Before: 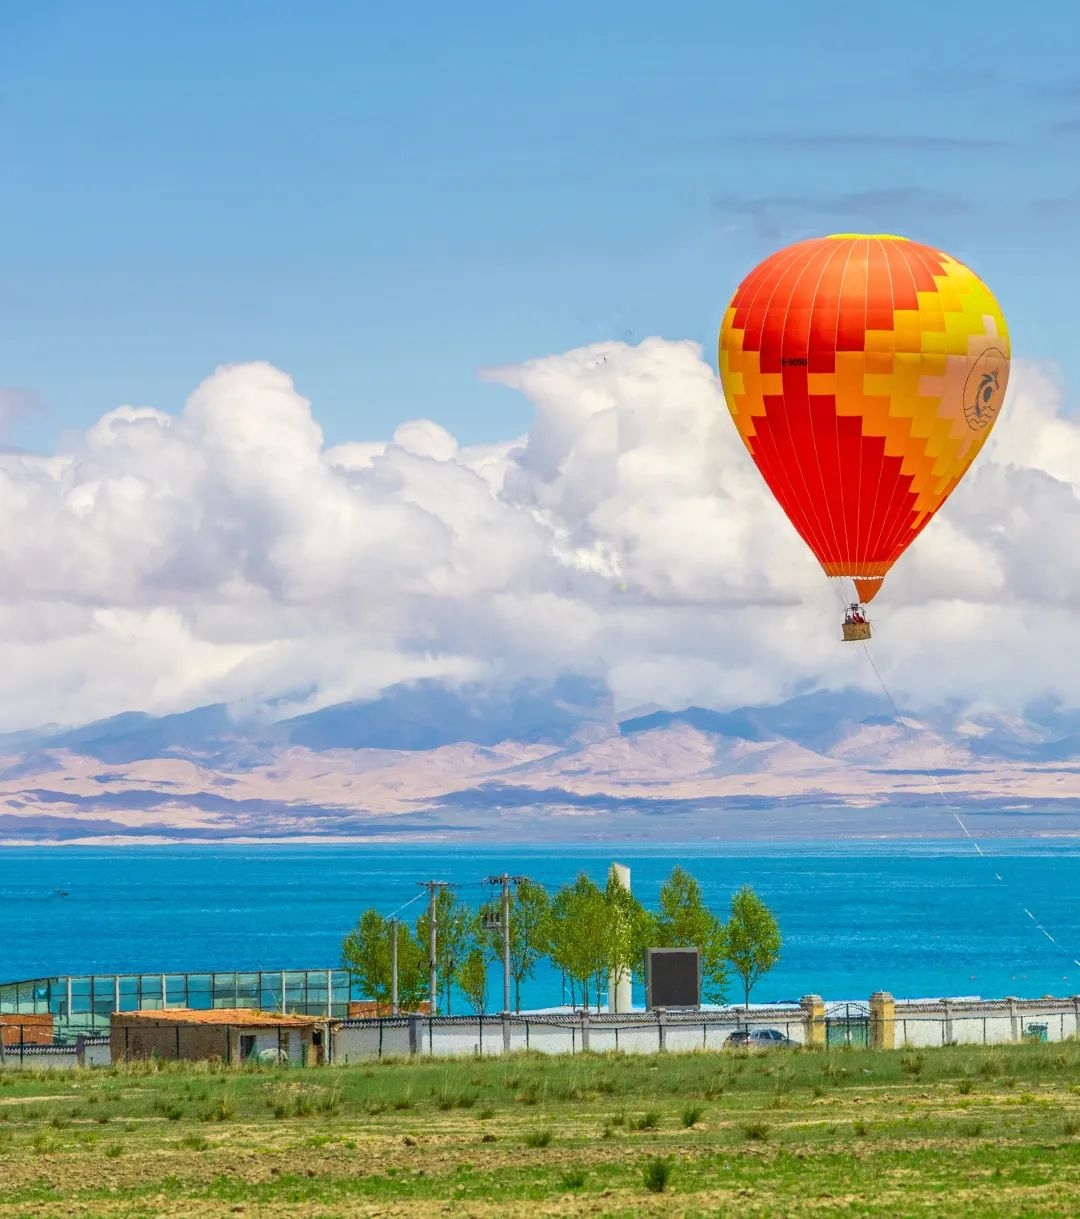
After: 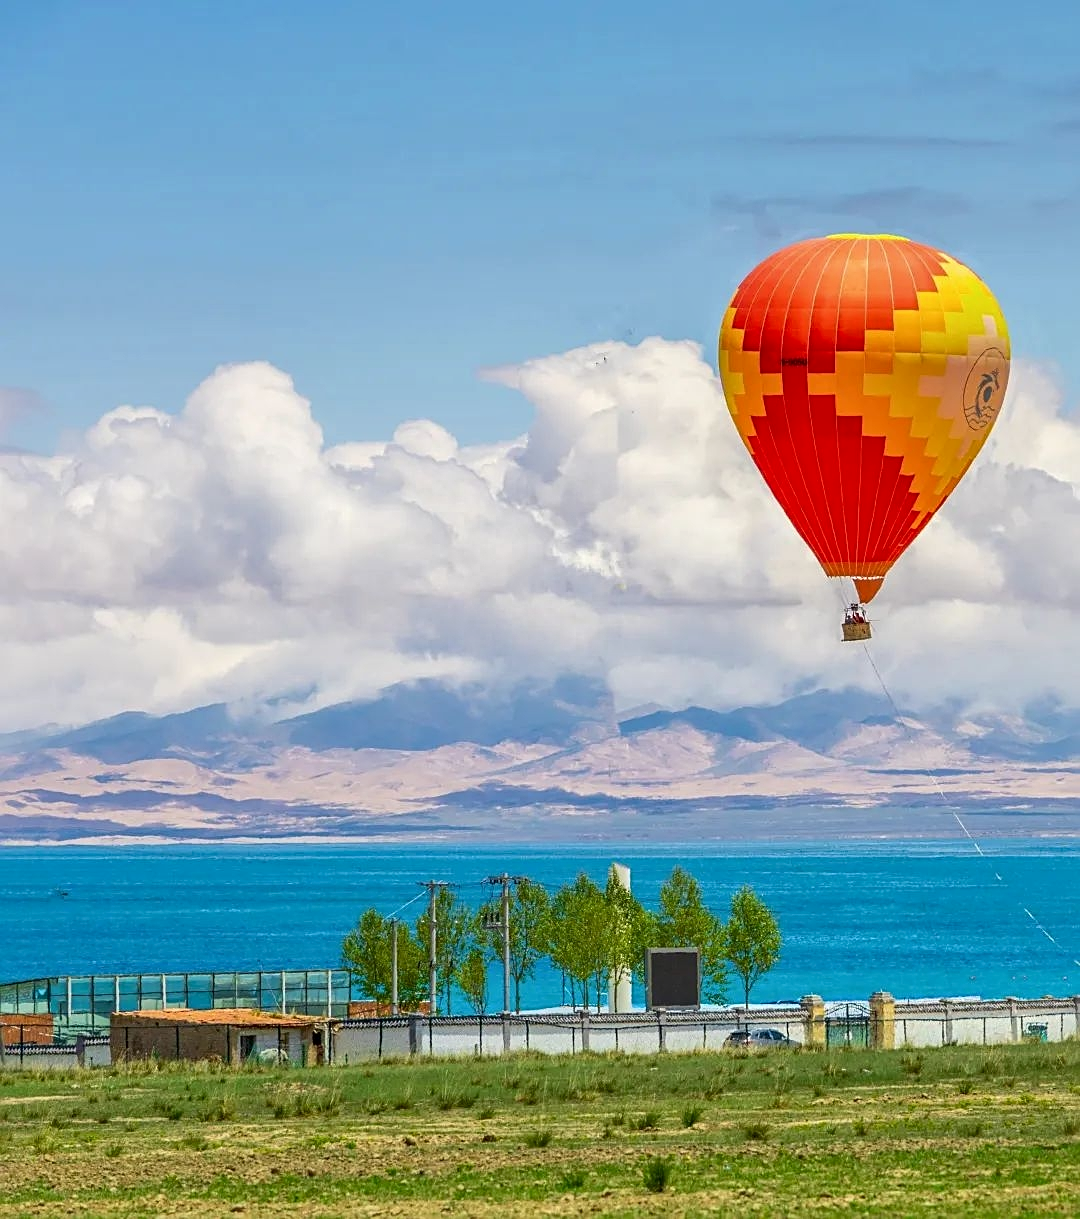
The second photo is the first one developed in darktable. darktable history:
exposure: black level correction 0.002, exposure -0.1 EV, compensate highlight preservation false
local contrast: mode bilateral grid, contrast 20, coarseness 49, detail 119%, midtone range 0.2
sharpen: on, module defaults
